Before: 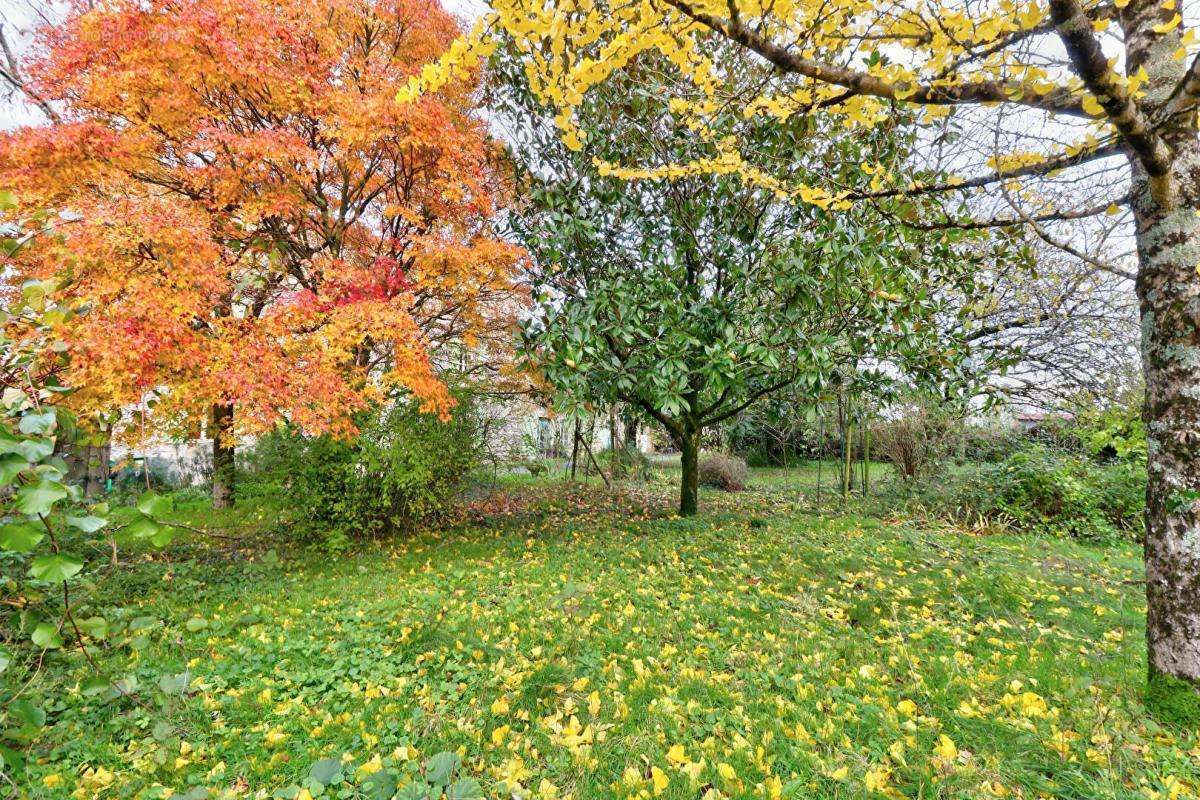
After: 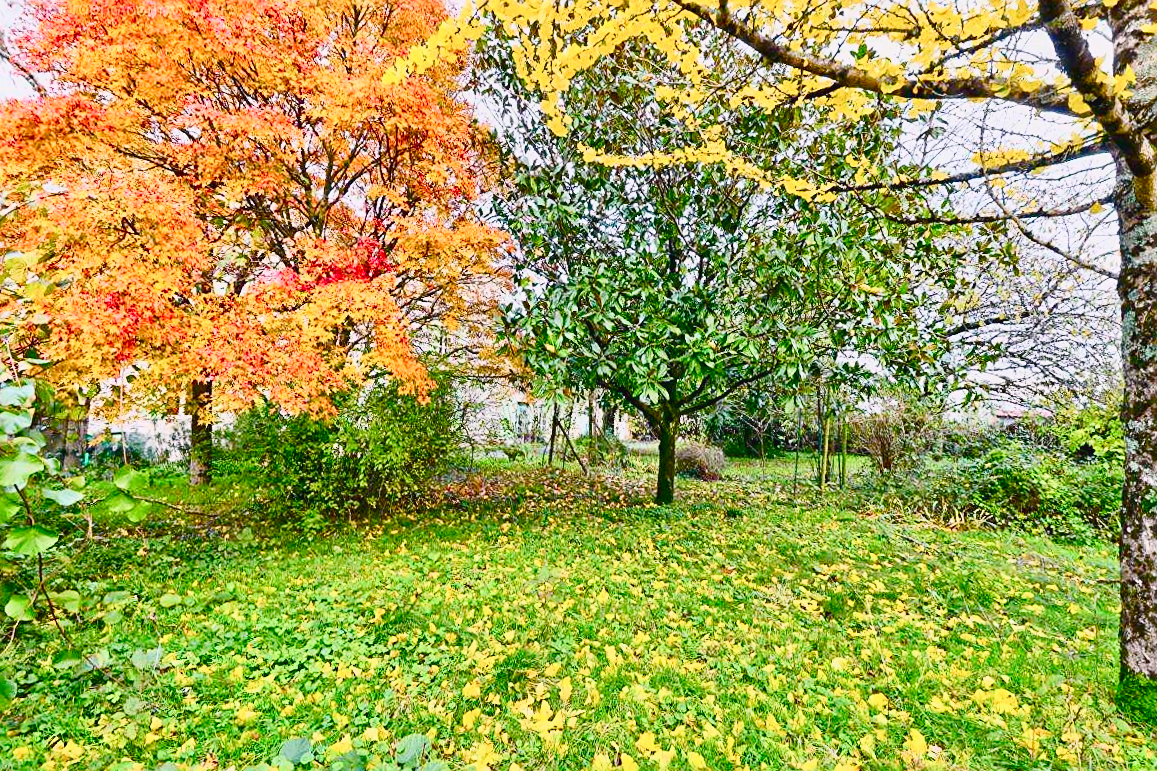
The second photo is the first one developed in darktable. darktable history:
crop and rotate: angle -1.43°
sharpen: on, module defaults
color balance rgb: power › chroma 0.489%, power › hue 214.87°, perceptual saturation grading › global saturation 25.497%, perceptual saturation grading › highlights -50.192%, perceptual saturation grading › shadows 30.056%, perceptual brilliance grading › global brilliance 1.167%, perceptual brilliance grading › highlights 7.897%, perceptual brilliance grading › shadows -4.238%, contrast -19.749%
tone curve: curves: ch0 [(0, 0.031) (0.145, 0.106) (0.319, 0.269) (0.495, 0.544) (0.707, 0.833) (0.859, 0.931) (1, 0.967)]; ch1 [(0, 0) (0.279, 0.218) (0.424, 0.411) (0.495, 0.504) (0.538, 0.55) (0.578, 0.595) (0.707, 0.778) (1, 1)]; ch2 [(0, 0) (0.125, 0.089) (0.353, 0.329) (0.436, 0.432) (0.552, 0.554) (0.615, 0.674) (1, 1)], color space Lab, independent channels, preserve colors none
